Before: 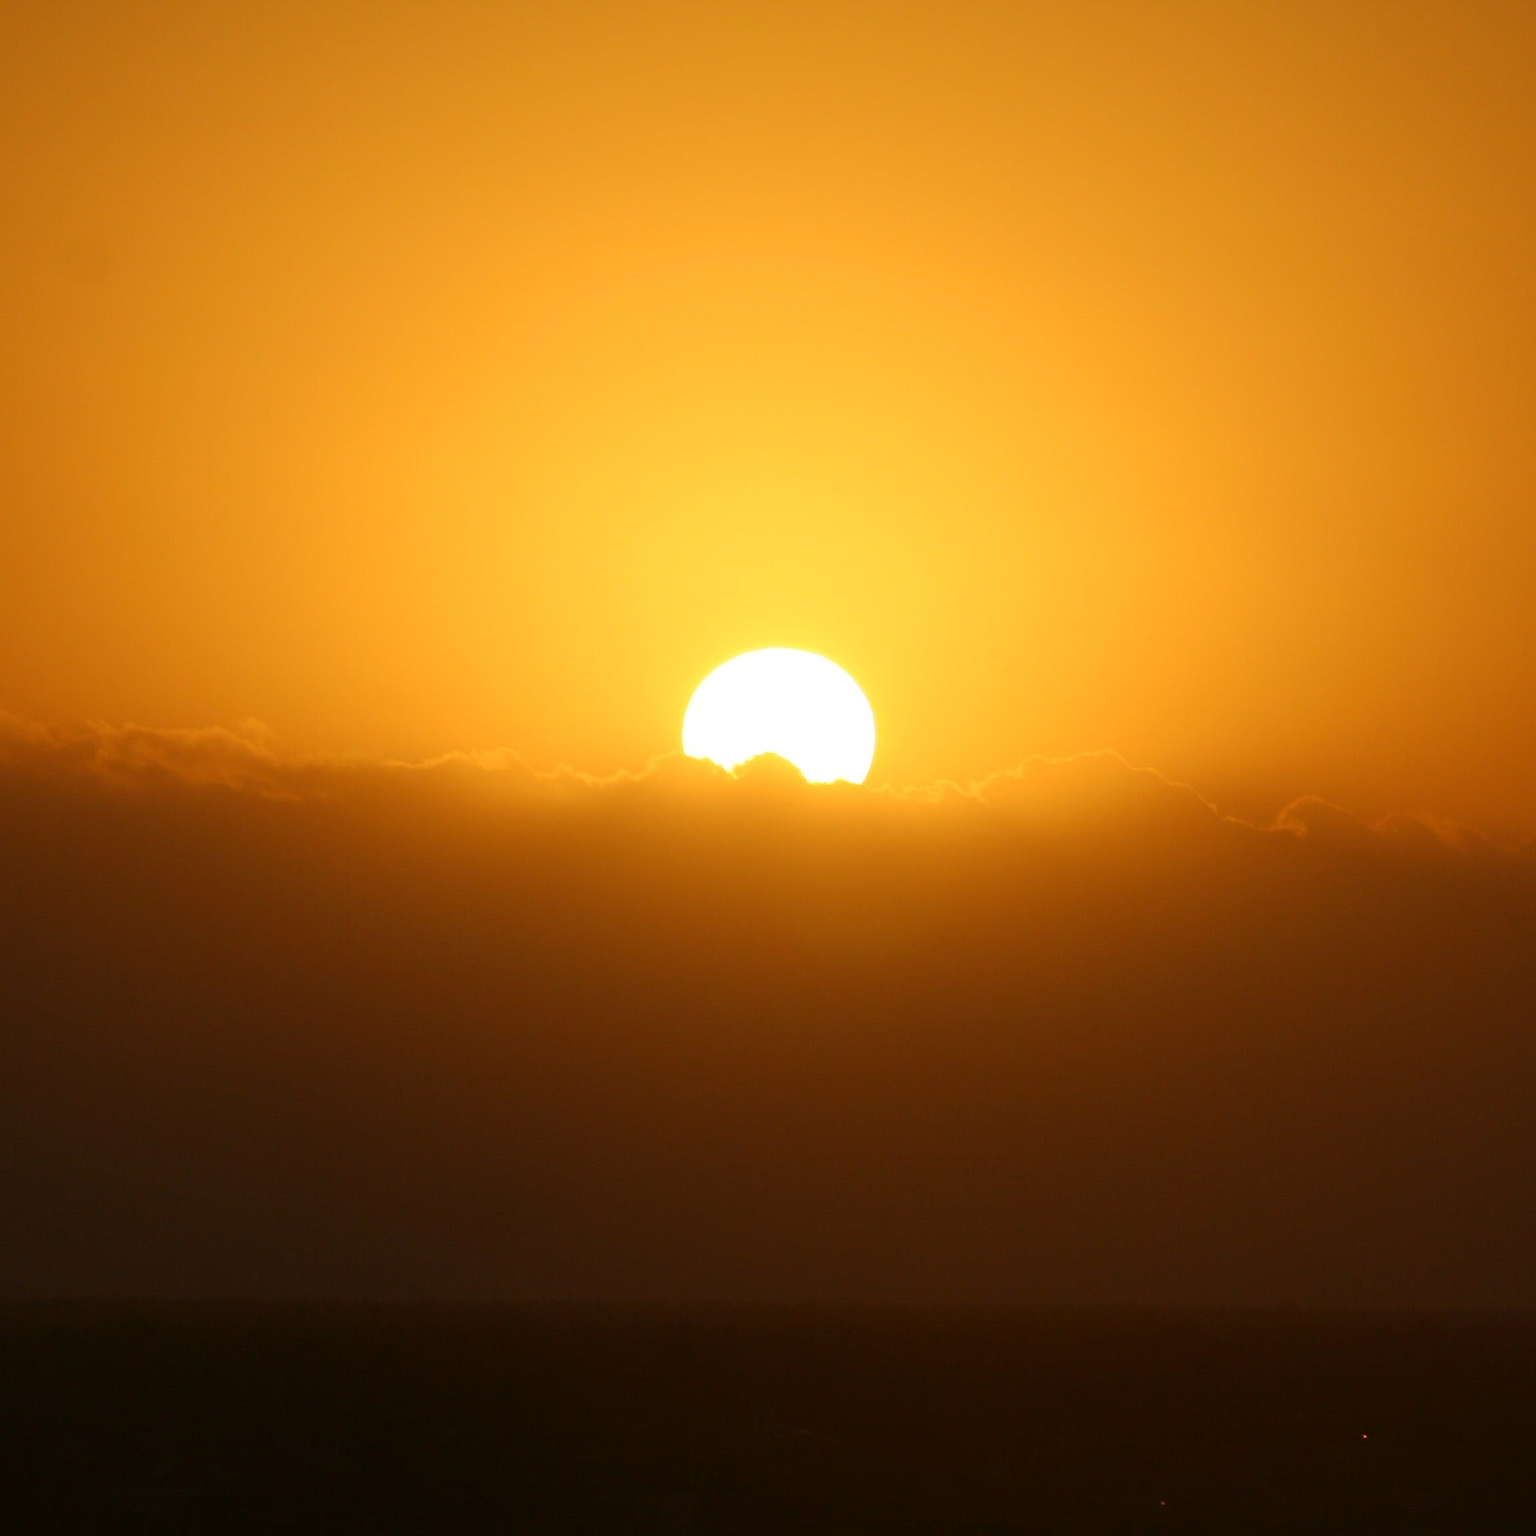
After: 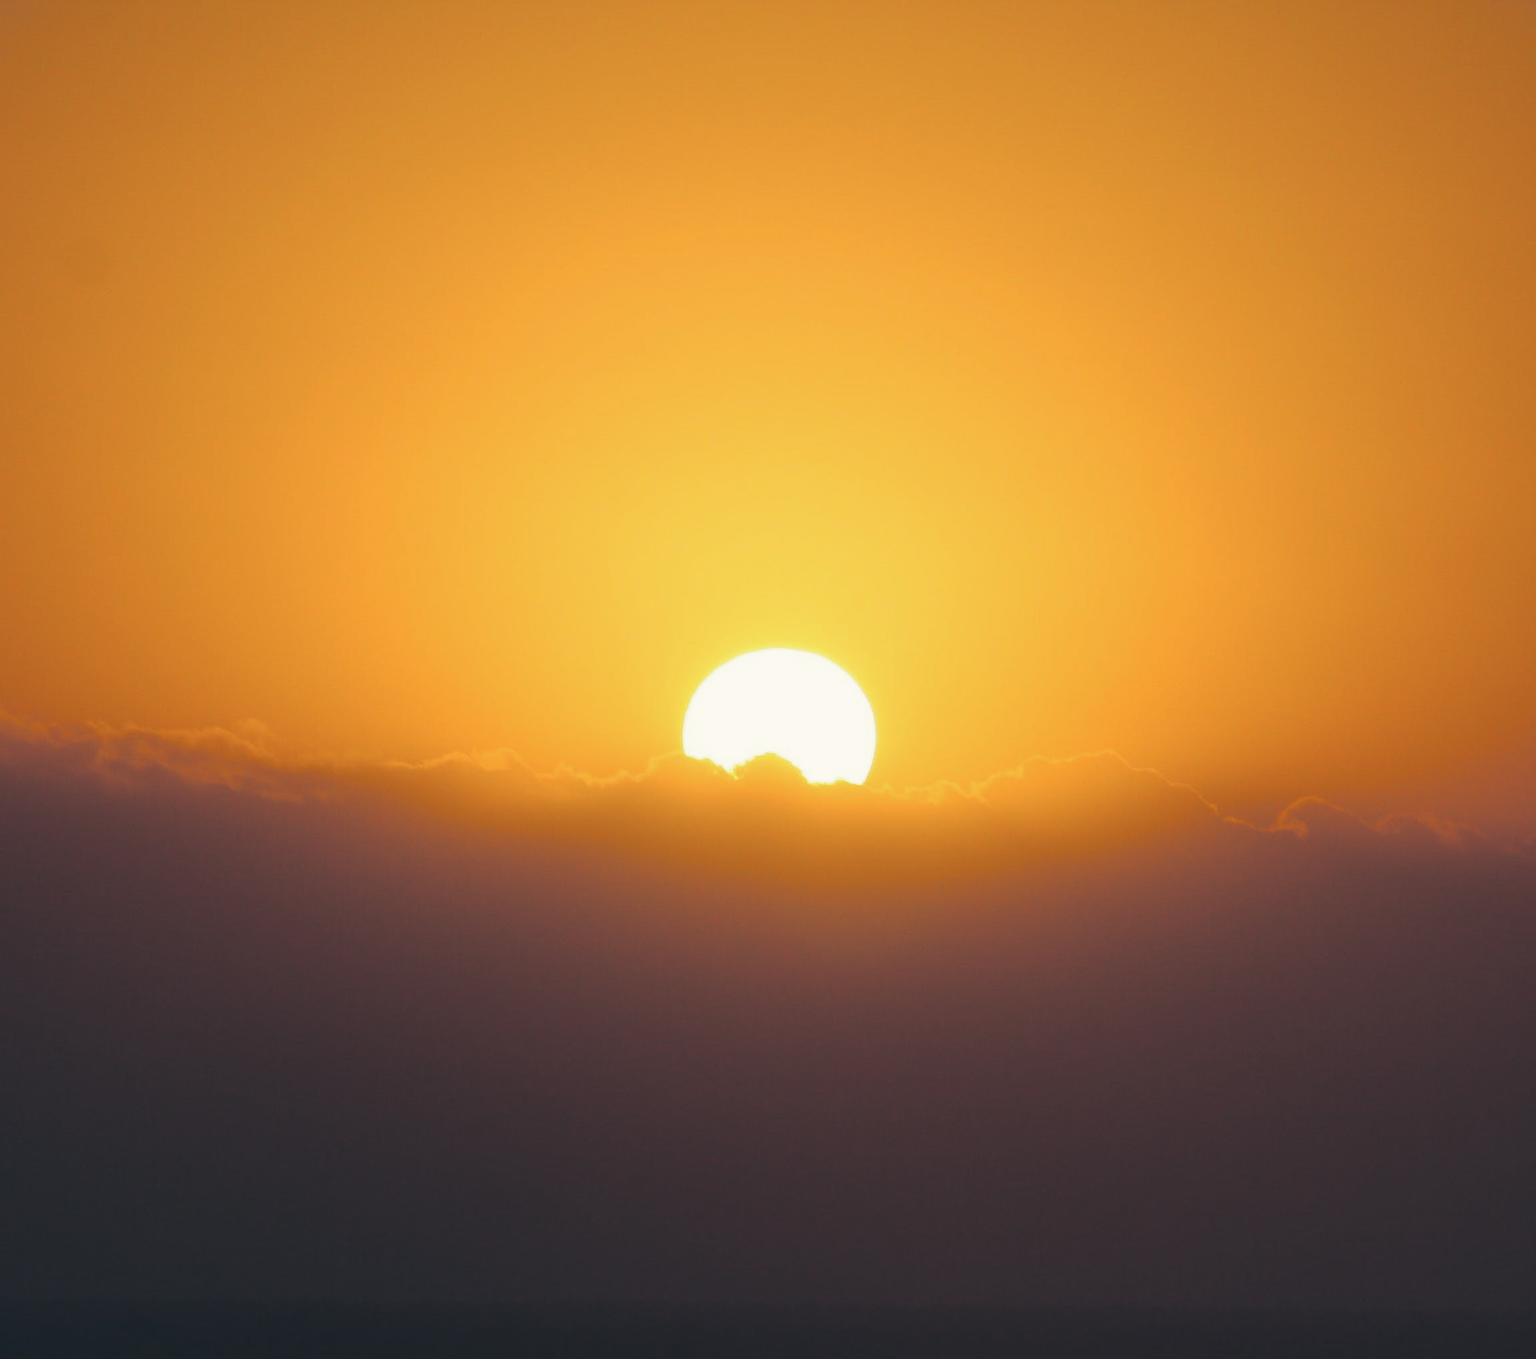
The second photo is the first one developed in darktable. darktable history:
split-toning: shadows › hue 216°, shadows › saturation 1, highlights › hue 57.6°, balance -33.4
crop and rotate: top 0%, bottom 11.49%
sharpen: on, module defaults
haze removal: strength -0.09, adaptive false
exposure: black level correction -0.015, exposure -0.125 EV, compensate highlight preservation false
